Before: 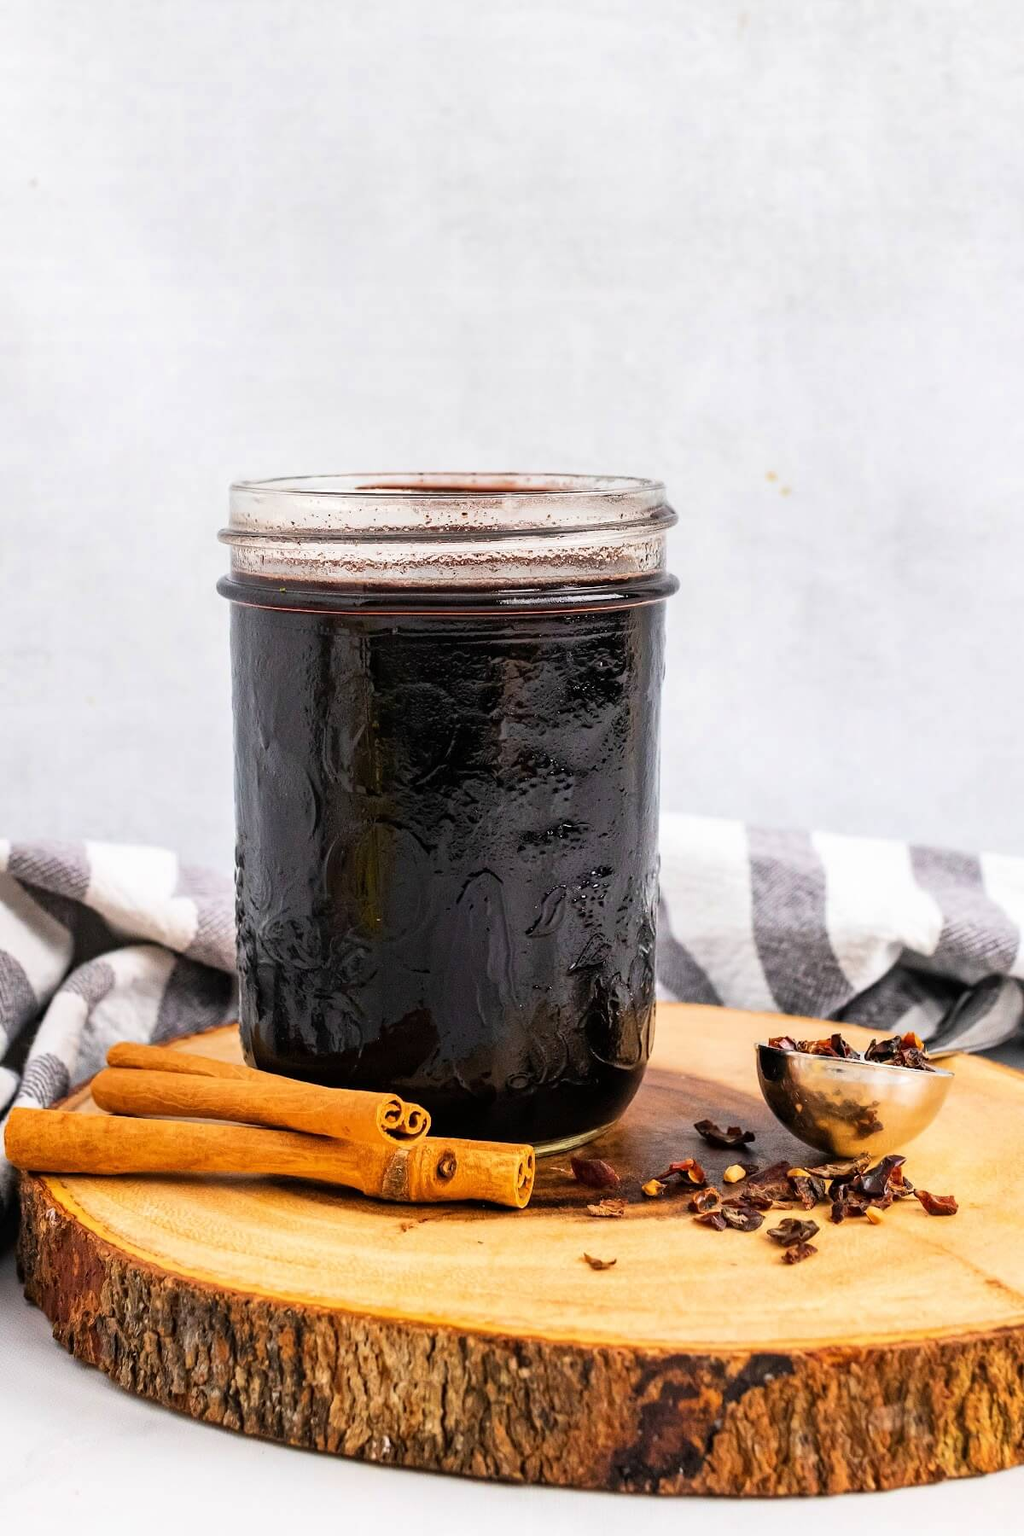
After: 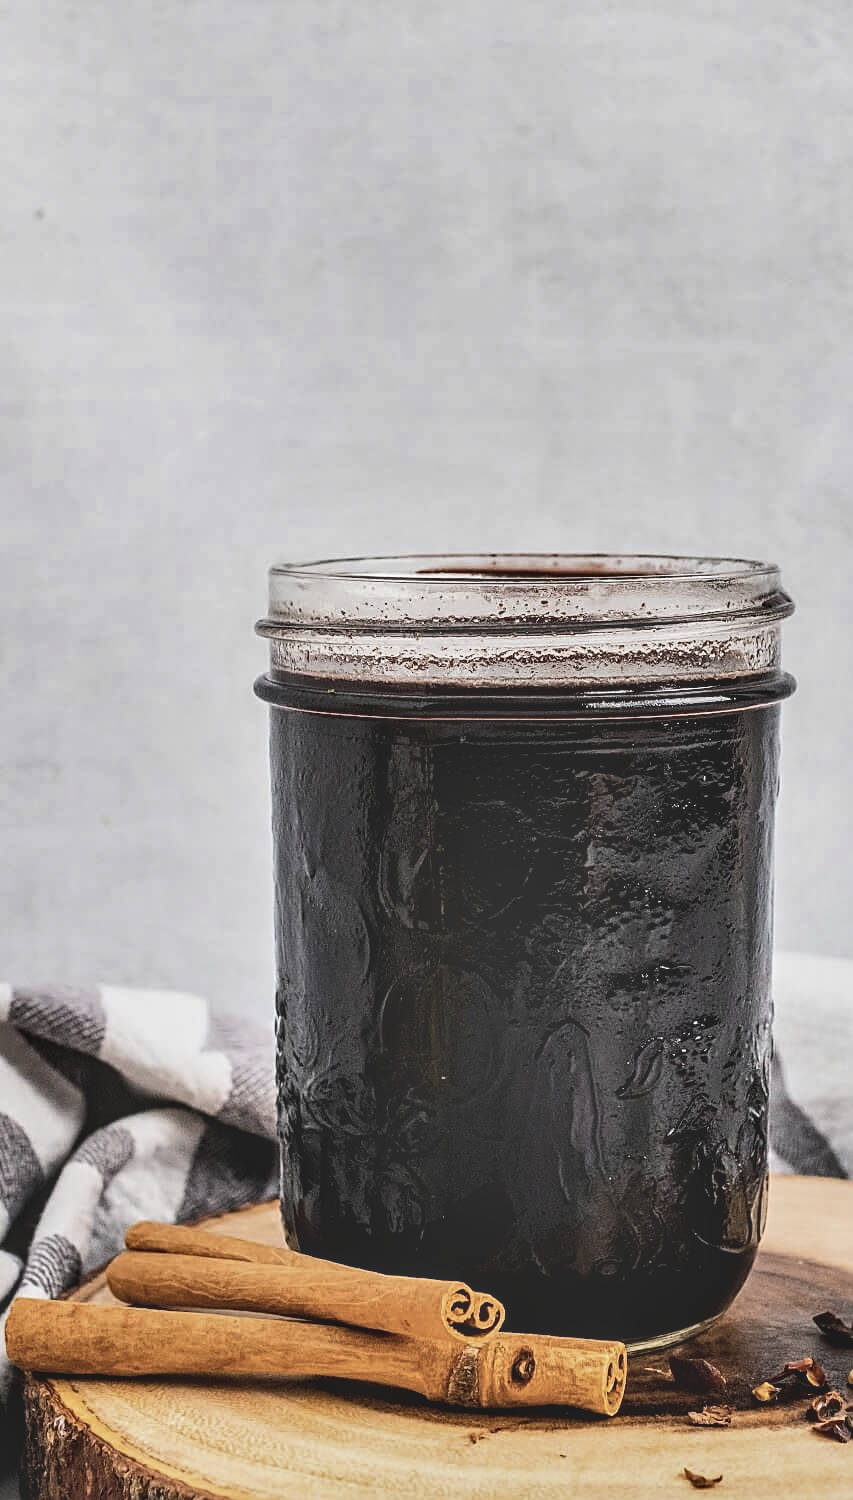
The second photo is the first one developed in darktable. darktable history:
crop: right 28.885%, bottom 16.626%
sharpen: amount 0.55
local contrast: detail 130%
white balance: emerald 1
exposure: black level correction 0.009, exposure -0.637 EV, compensate highlight preservation false
shadows and highlights: shadows 60, soften with gaussian
contrast brightness saturation: contrast -0.26, saturation -0.43
tone equalizer: -8 EV -1.08 EV, -7 EV -1.01 EV, -6 EV -0.867 EV, -5 EV -0.578 EV, -3 EV 0.578 EV, -2 EV 0.867 EV, -1 EV 1.01 EV, +0 EV 1.08 EV, edges refinement/feathering 500, mask exposure compensation -1.57 EV, preserve details no
